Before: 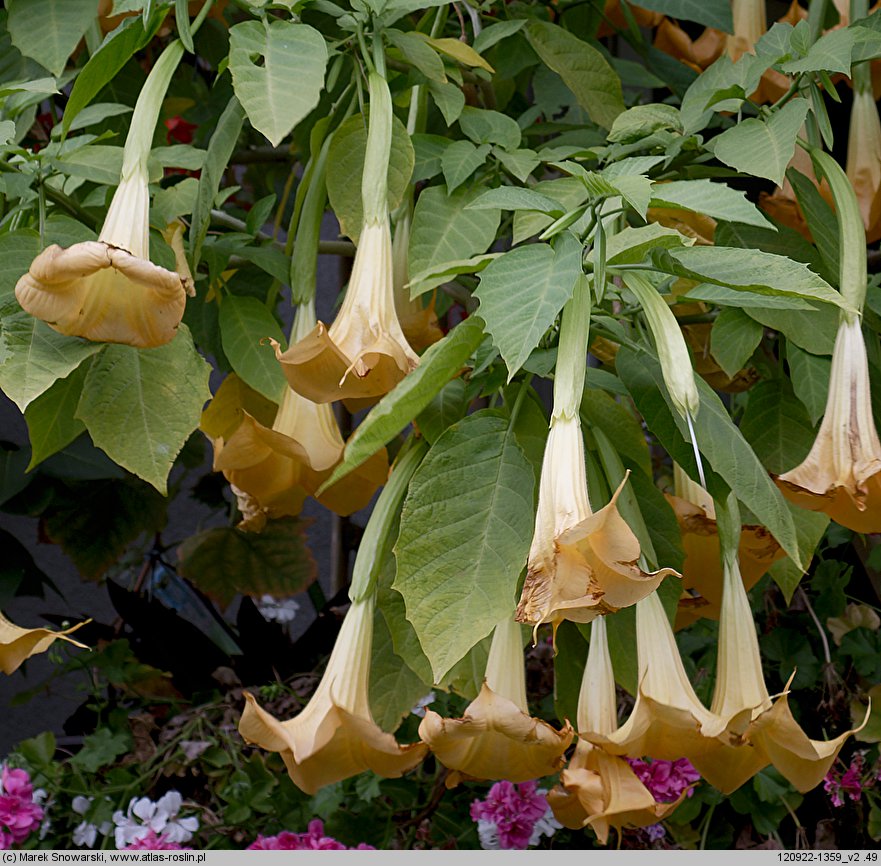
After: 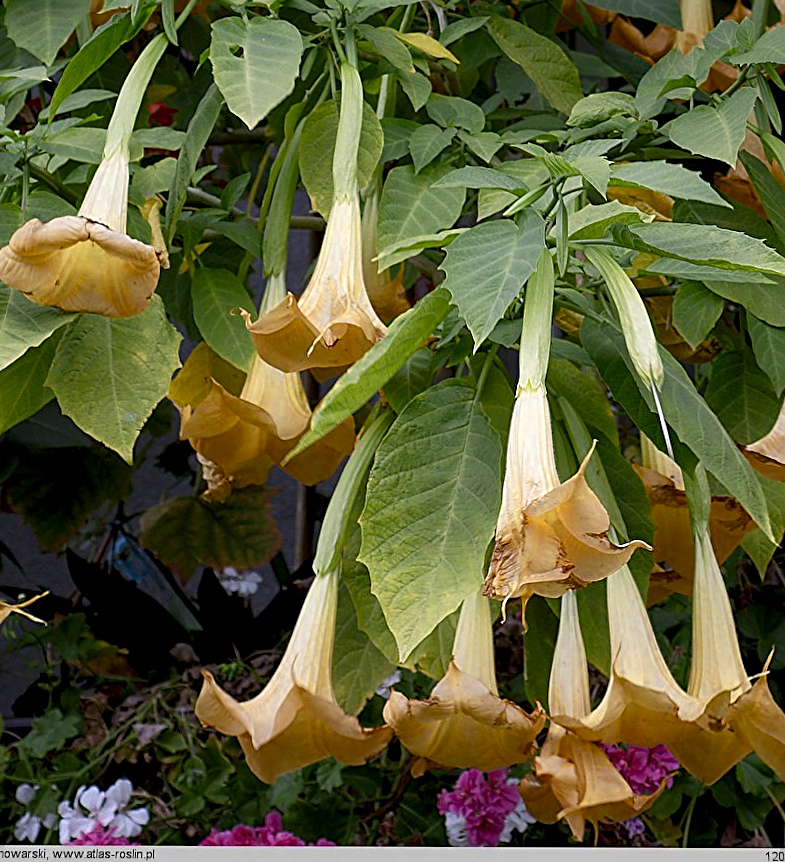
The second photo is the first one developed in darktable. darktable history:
local contrast: highlights 100%, shadows 100%, detail 120%, midtone range 0.2
sharpen: on, module defaults
color zones: curves: ch0 [(0, 0.485) (0.178, 0.476) (0.261, 0.623) (0.411, 0.403) (0.708, 0.603) (0.934, 0.412)]; ch1 [(0.003, 0.485) (0.149, 0.496) (0.229, 0.584) (0.326, 0.551) (0.484, 0.262) (0.757, 0.643)]
crop: right 4.126%, bottom 0.031%
rotate and perspective: rotation 0.215°, lens shift (vertical) -0.139, crop left 0.069, crop right 0.939, crop top 0.002, crop bottom 0.996
